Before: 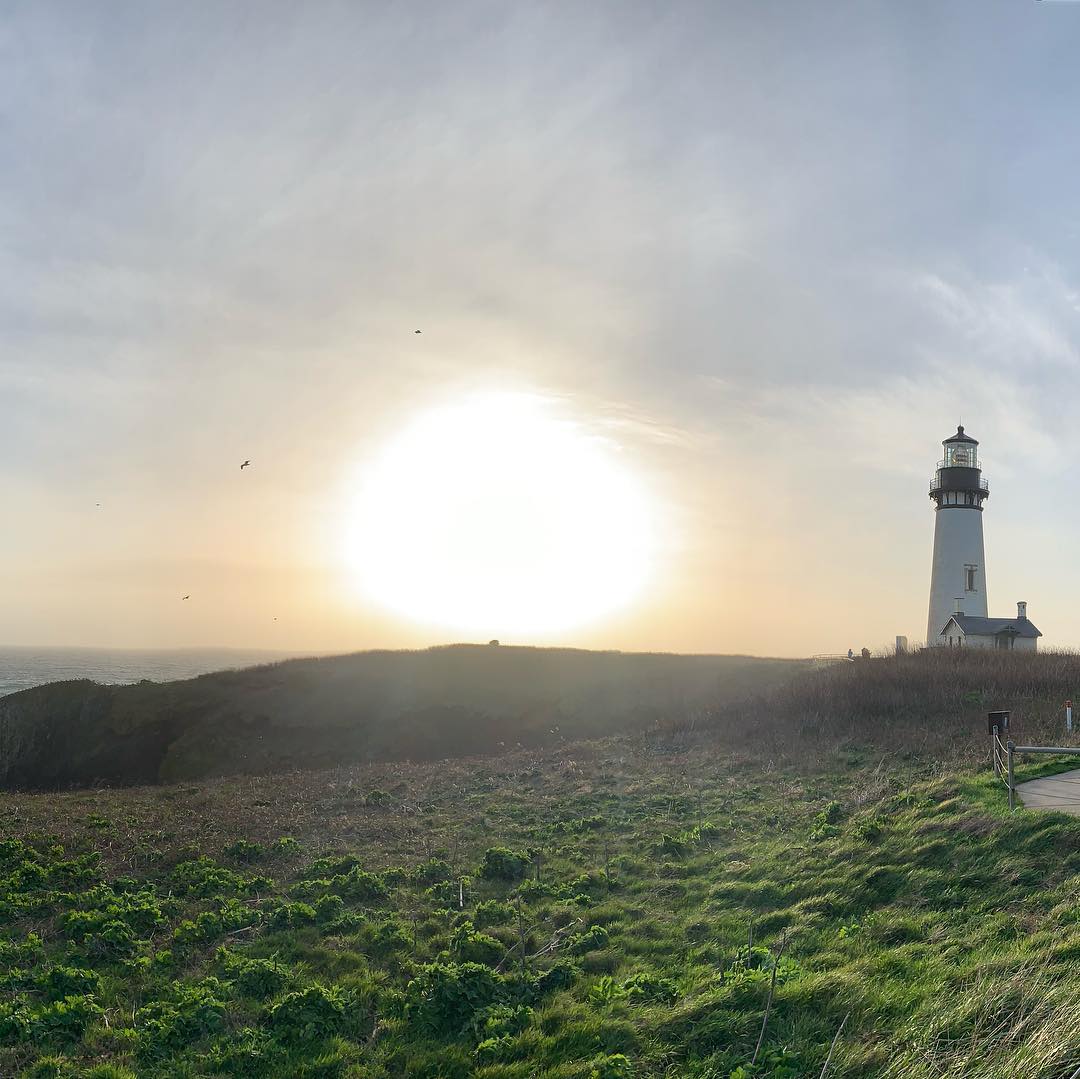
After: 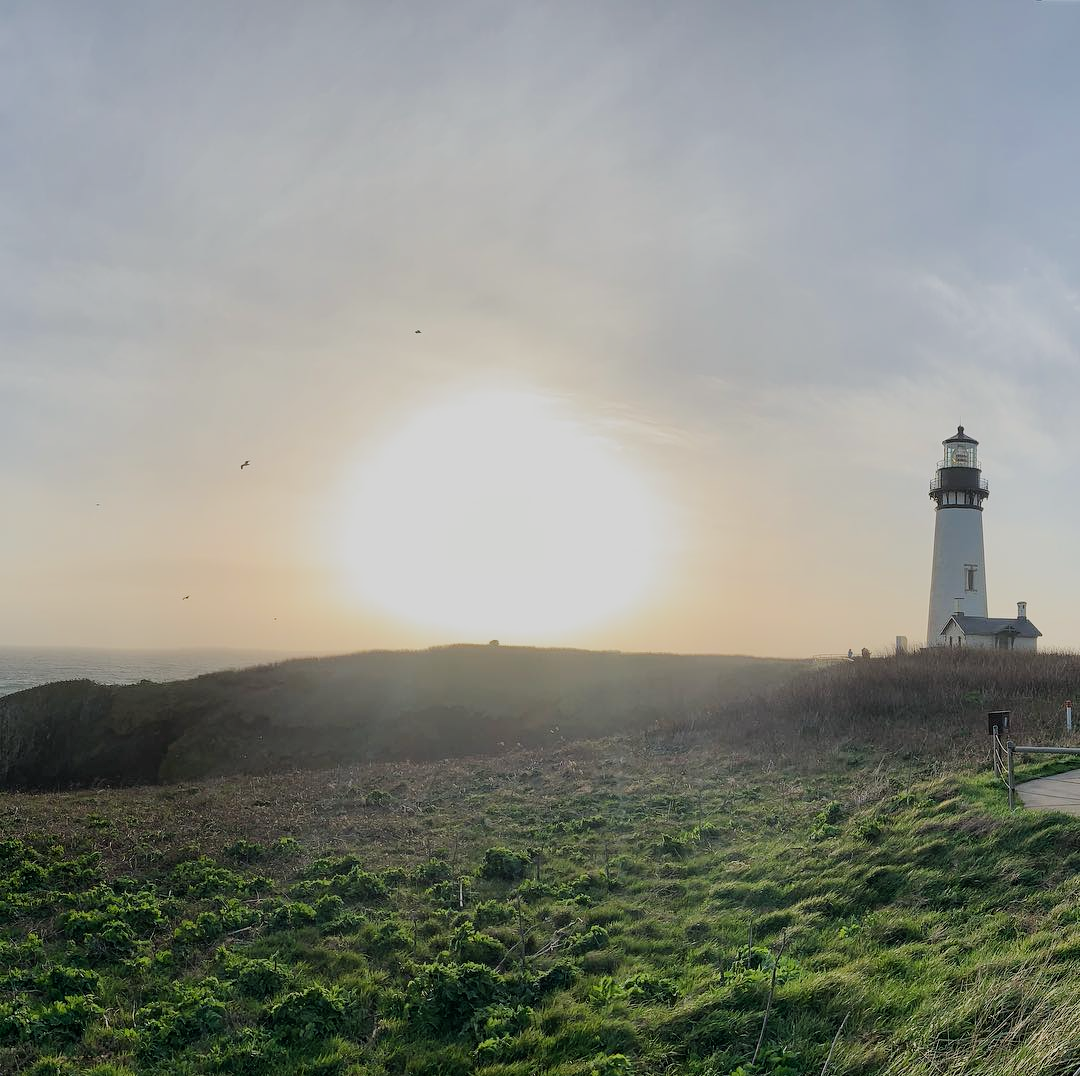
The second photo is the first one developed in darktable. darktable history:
filmic rgb: black relative exposure -7.65 EV, white relative exposure 4.56 EV, hardness 3.61
crop: top 0.05%, bottom 0.098%
